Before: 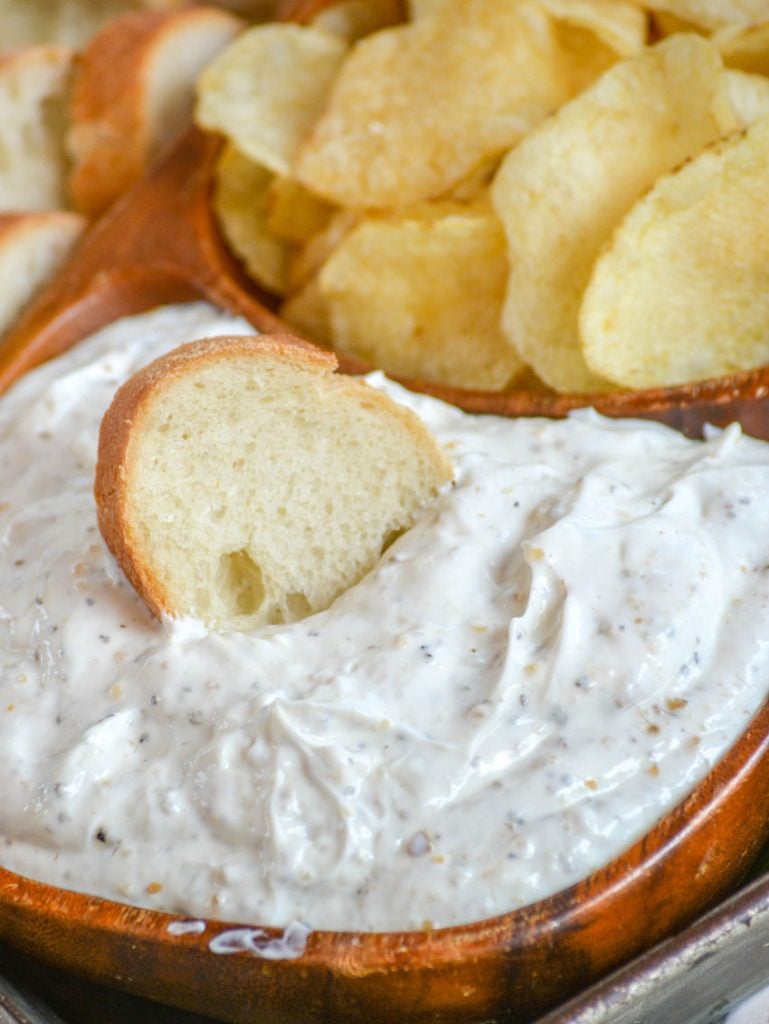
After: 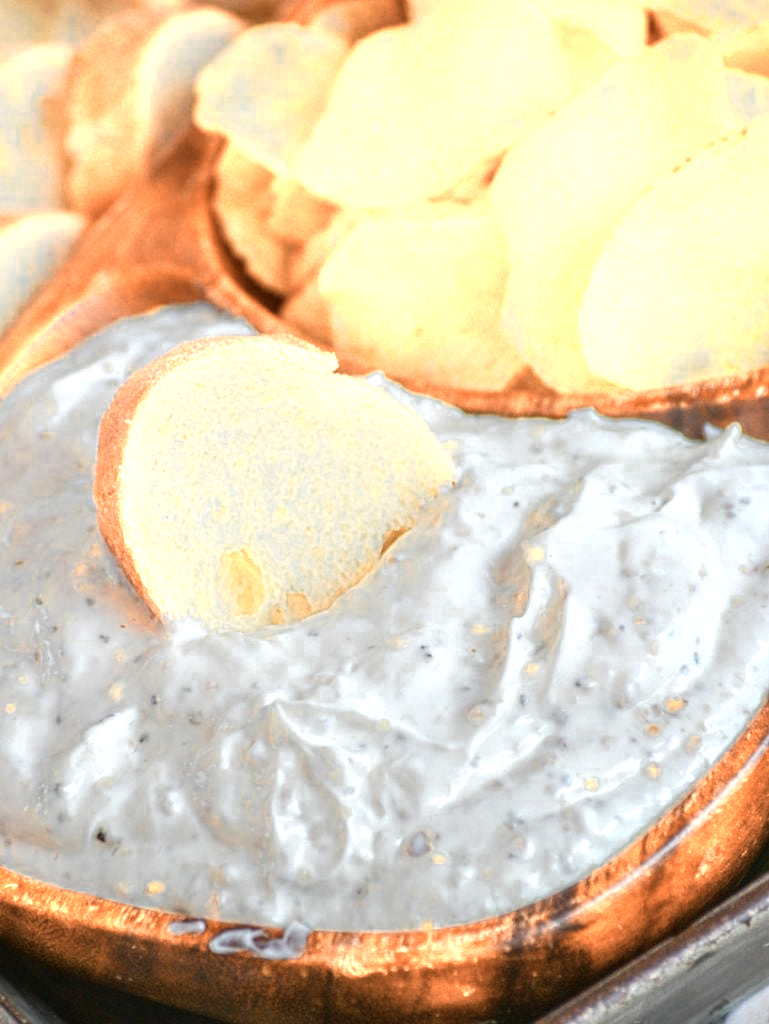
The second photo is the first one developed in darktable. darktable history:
color zones: curves: ch0 [(0.018, 0.548) (0.197, 0.654) (0.425, 0.447) (0.605, 0.658) (0.732, 0.579)]; ch1 [(0.105, 0.531) (0.224, 0.531) (0.386, 0.39) (0.618, 0.456) (0.732, 0.456) (0.956, 0.421)]; ch2 [(0.039, 0.583) (0.215, 0.465) (0.399, 0.544) (0.465, 0.548) (0.614, 0.447) (0.724, 0.43) (0.882, 0.623) (0.956, 0.632)], mix 101.19%
exposure: compensate exposure bias true, compensate highlight preservation false
